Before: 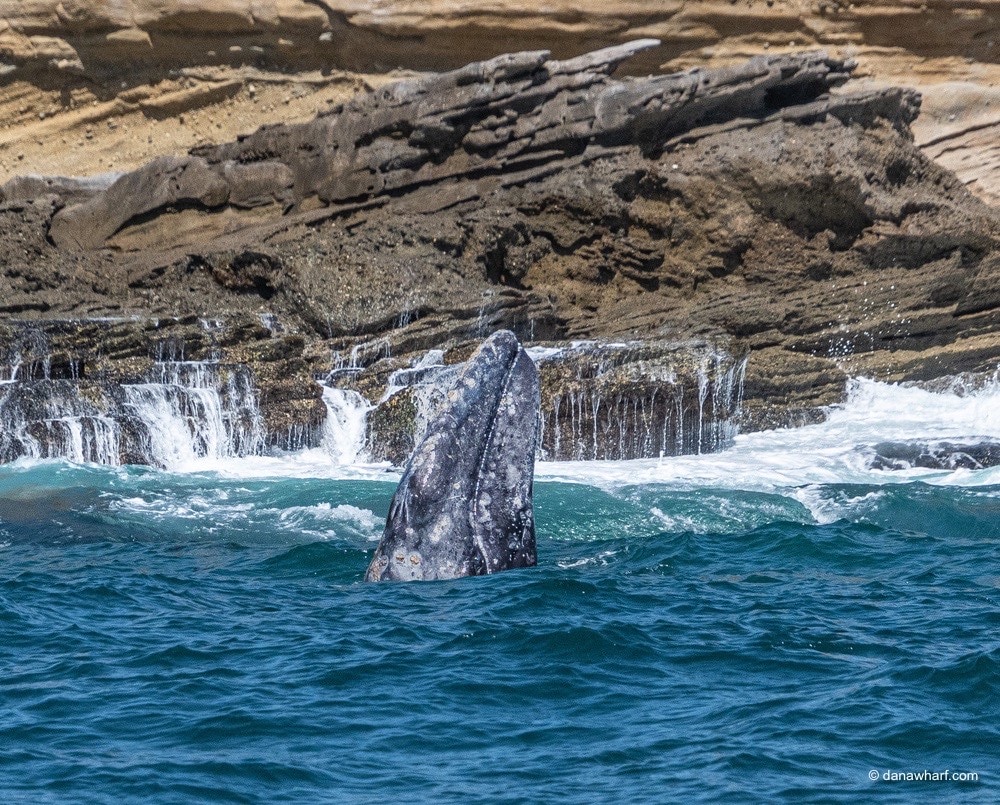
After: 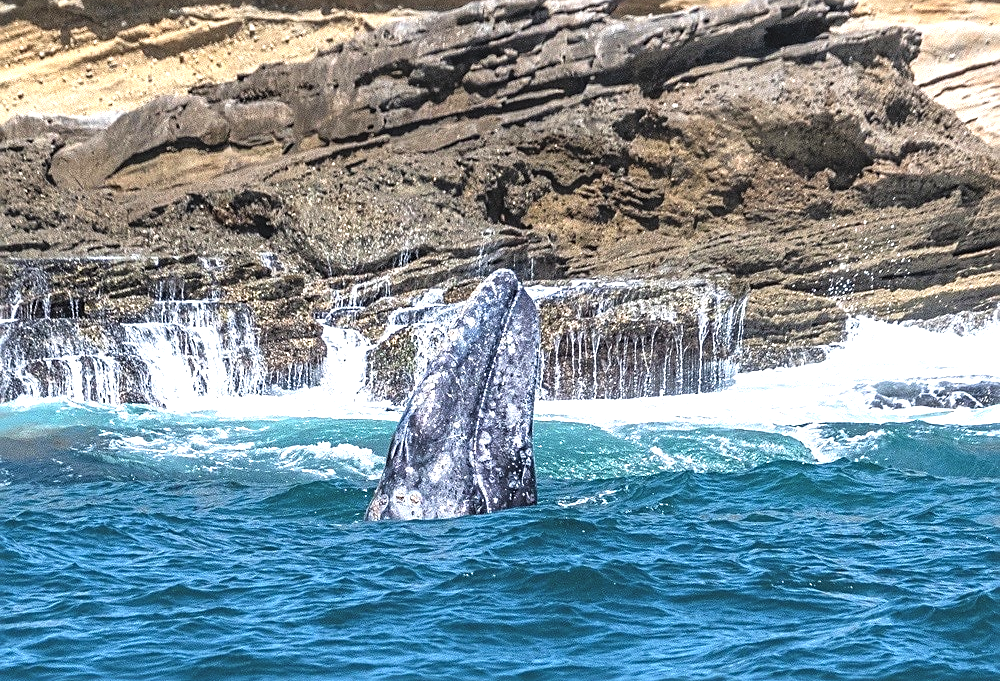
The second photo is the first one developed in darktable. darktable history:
exposure: black level correction -0.005, exposure 0.624 EV, compensate highlight preservation false
sharpen: on, module defaults
crop: top 7.625%, bottom 7.726%
tone equalizer: -8 EV -0.386 EV, -7 EV -0.421 EV, -6 EV -0.357 EV, -5 EV -0.248 EV, -3 EV 0.254 EV, -2 EV 0.331 EV, -1 EV 0.37 EV, +0 EV 0.399 EV, mask exposure compensation -0.493 EV
